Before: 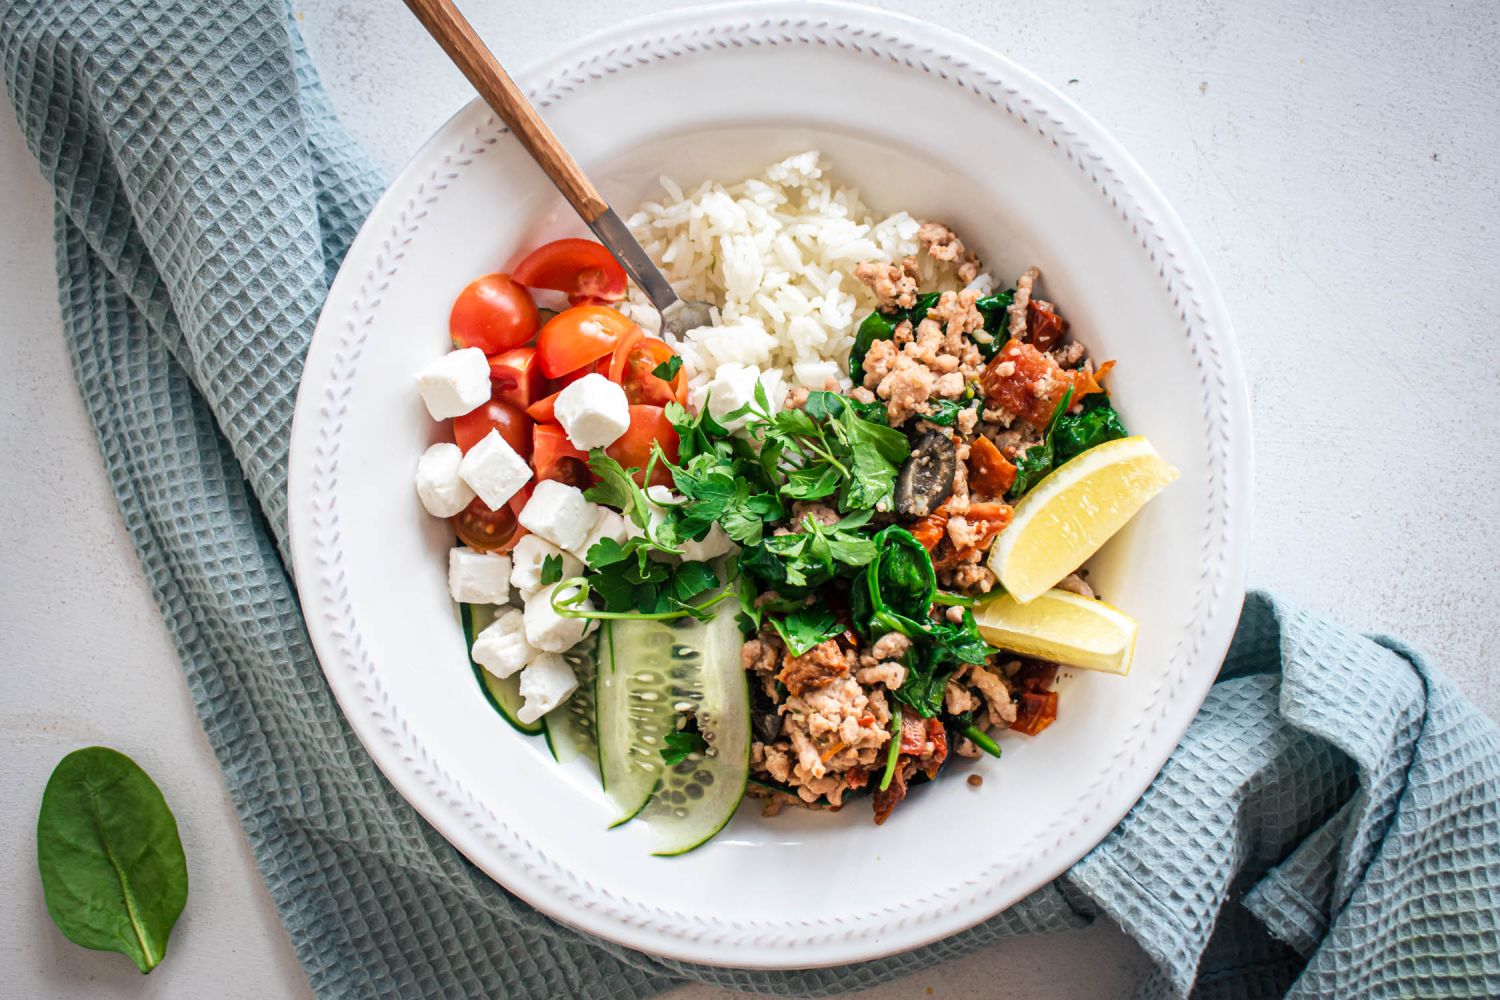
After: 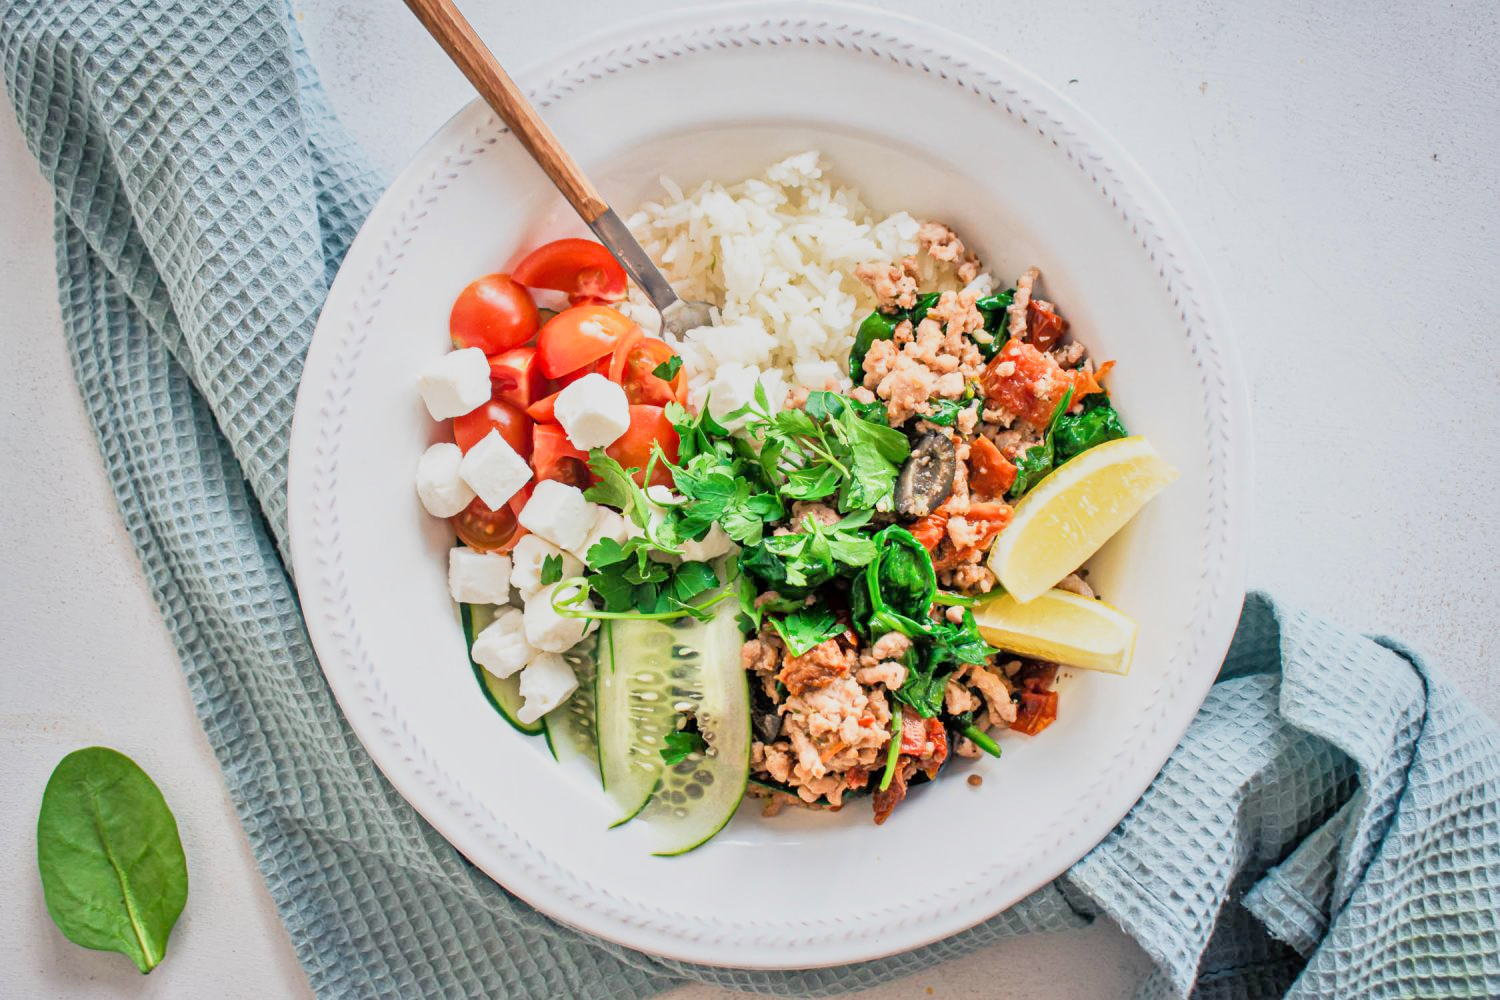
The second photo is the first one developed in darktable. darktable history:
tone equalizer: -8 EV 2 EV, -7 EV 2 EV, -6 EV 2 EV, -5 EV 2 EV, -4 EV 2 EV, -3 EV 1.5 EV, -2 EV 1 EV, -1 EV 0.5 EV
filmic rgb: black relative exposure -7.5 EV, white relative exposure 5 EV, hardness 3.31, contrast 1.3, contrast in shadows safe
